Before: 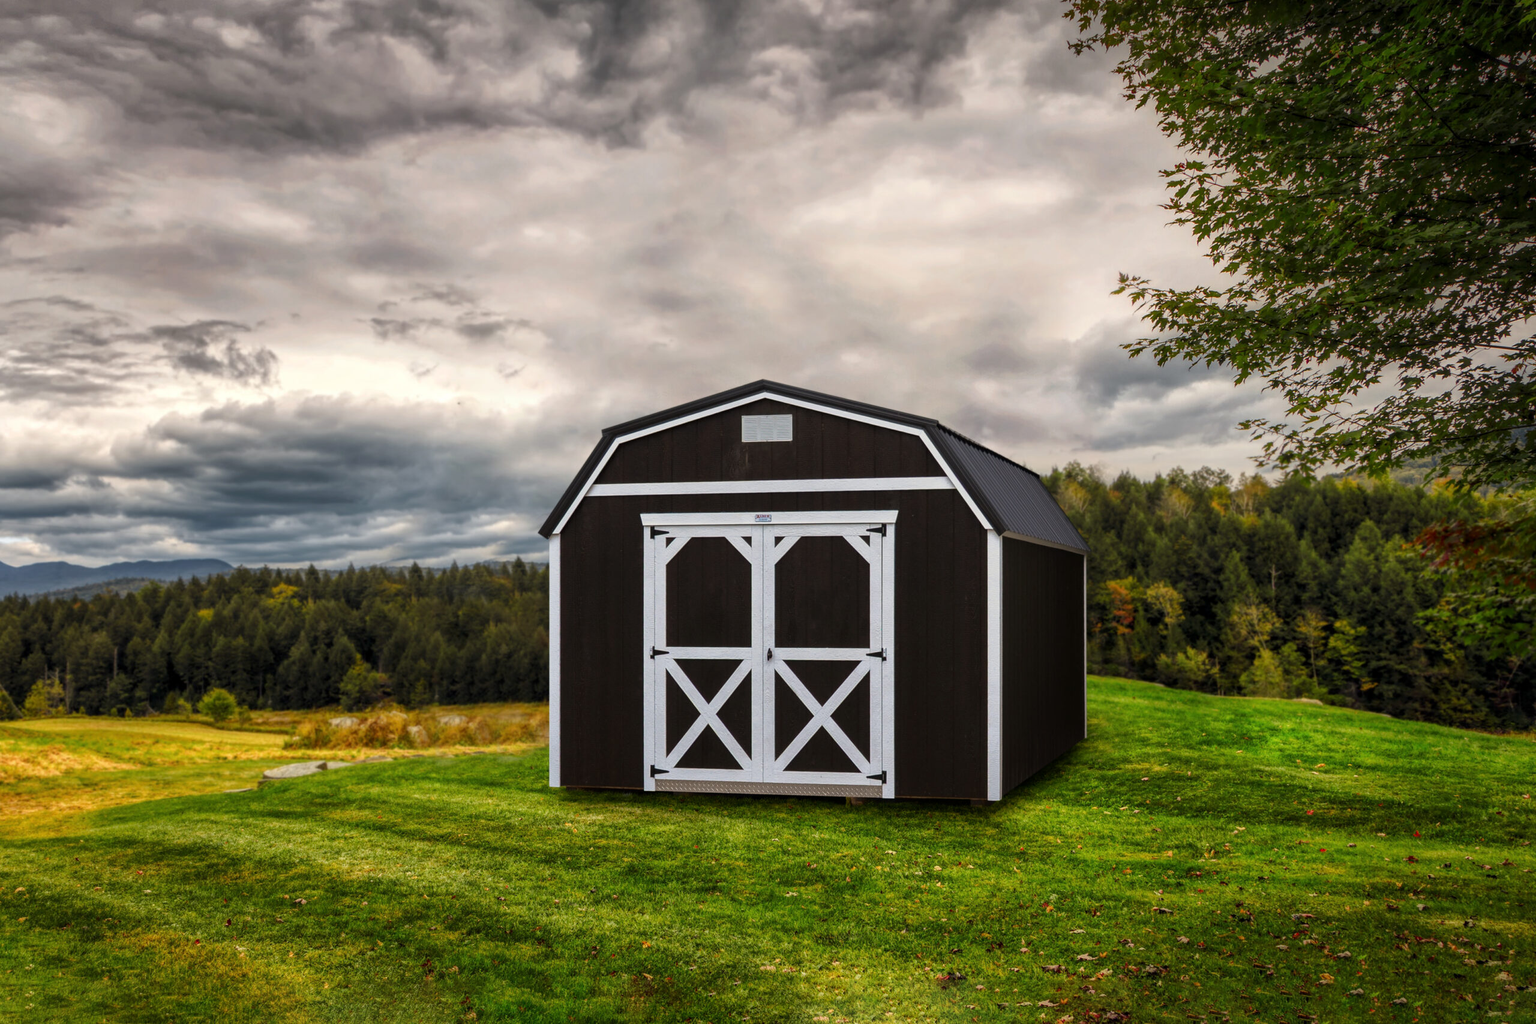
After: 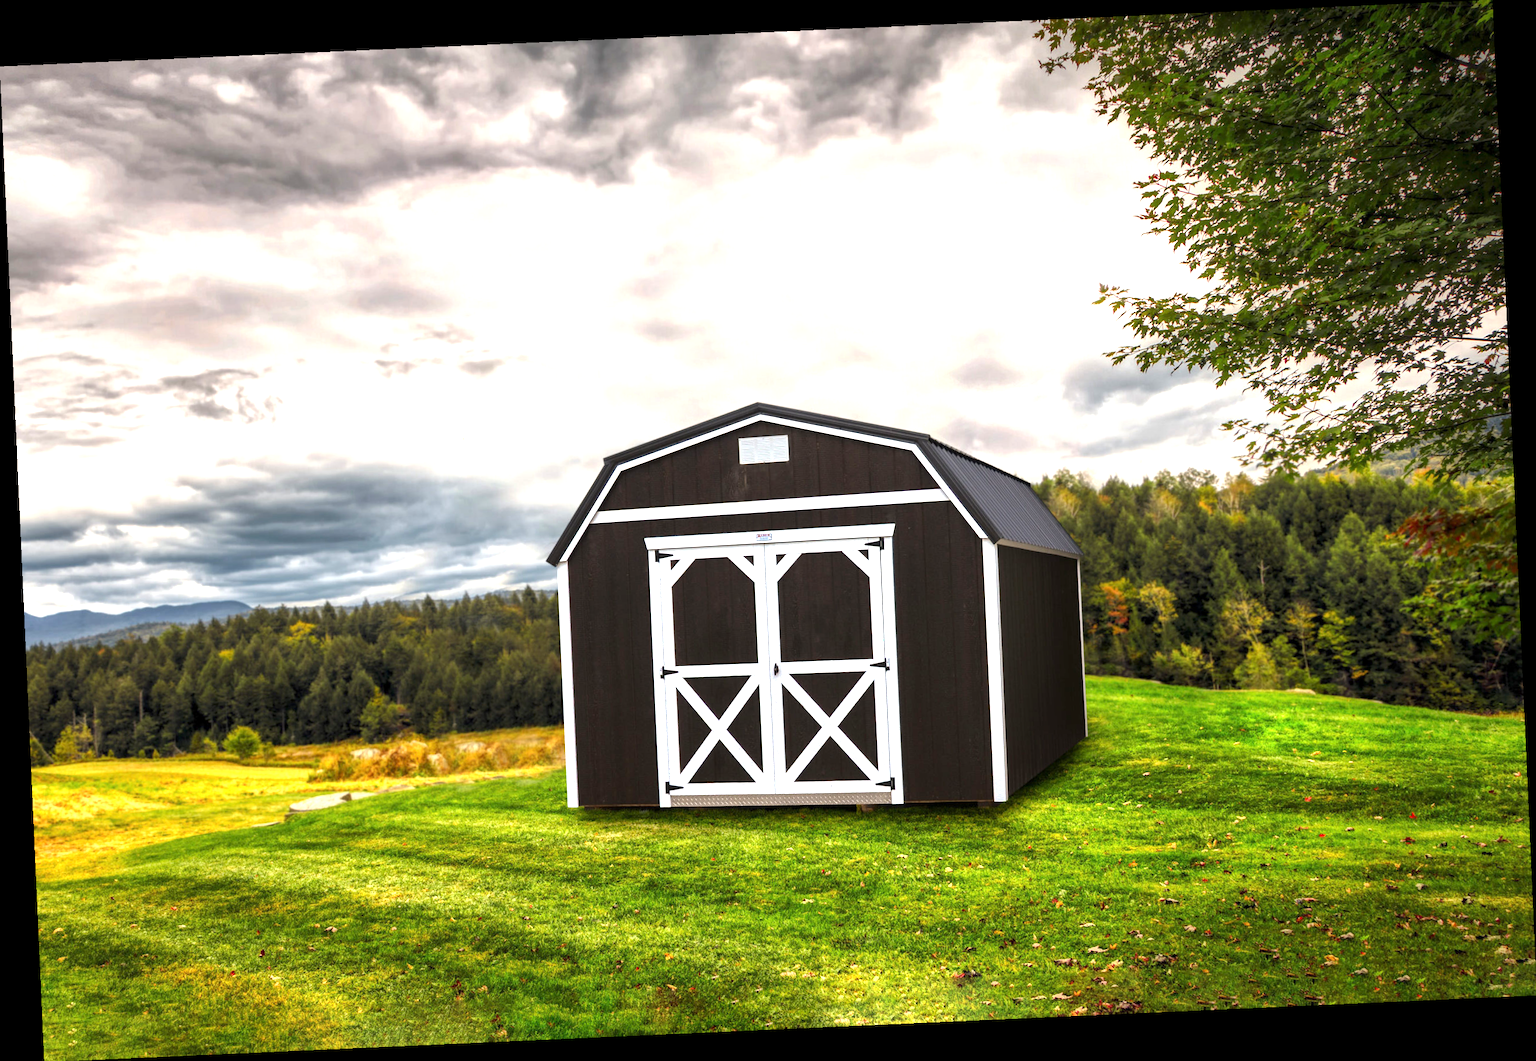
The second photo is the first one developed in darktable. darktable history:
exposure: exposure 1.25 EV, compensate exposure bias true, compensate highlight preservation false
rotate and perspective: rotation -2.56°, automatic cropping off
